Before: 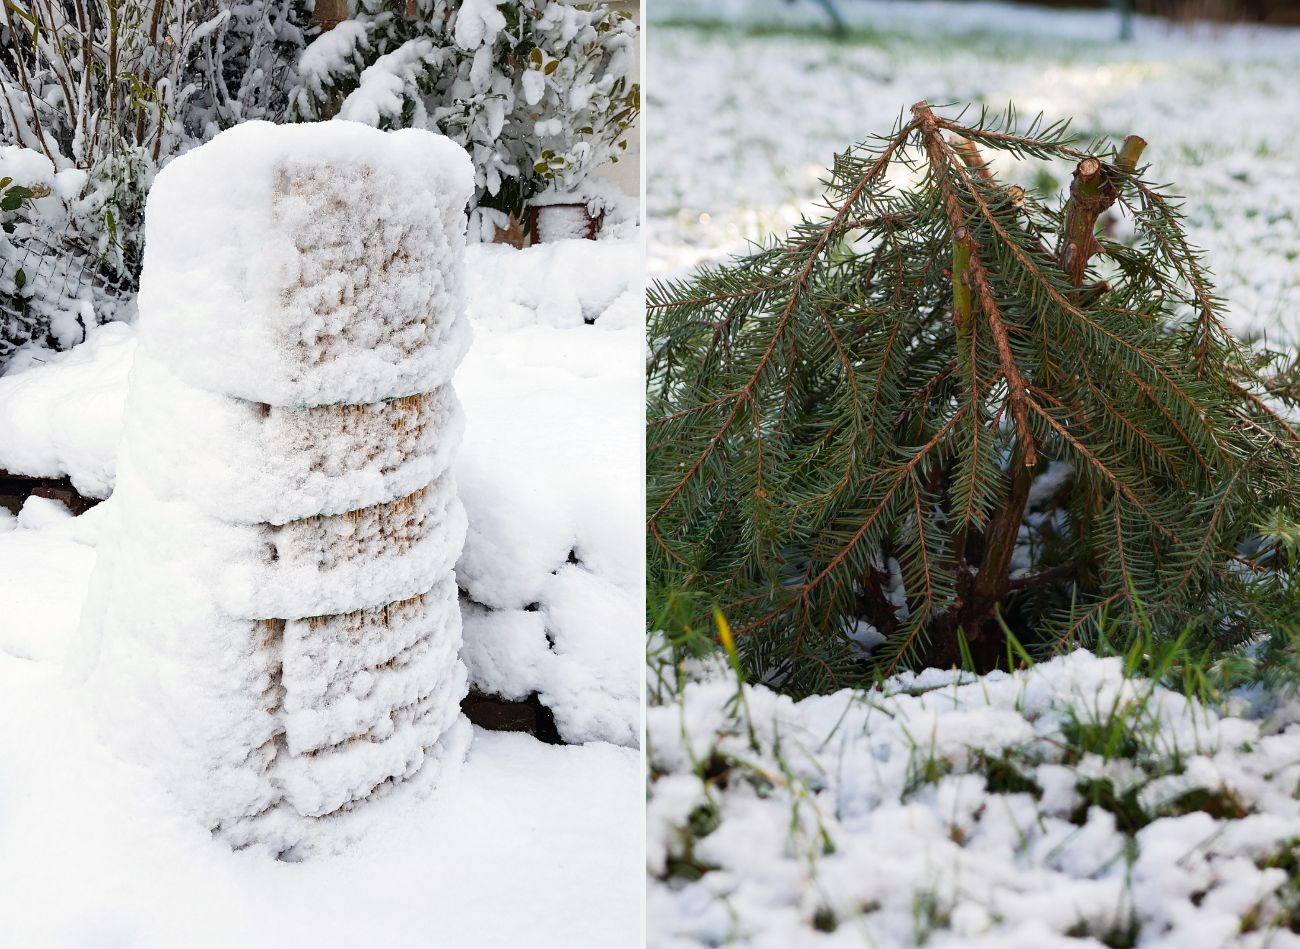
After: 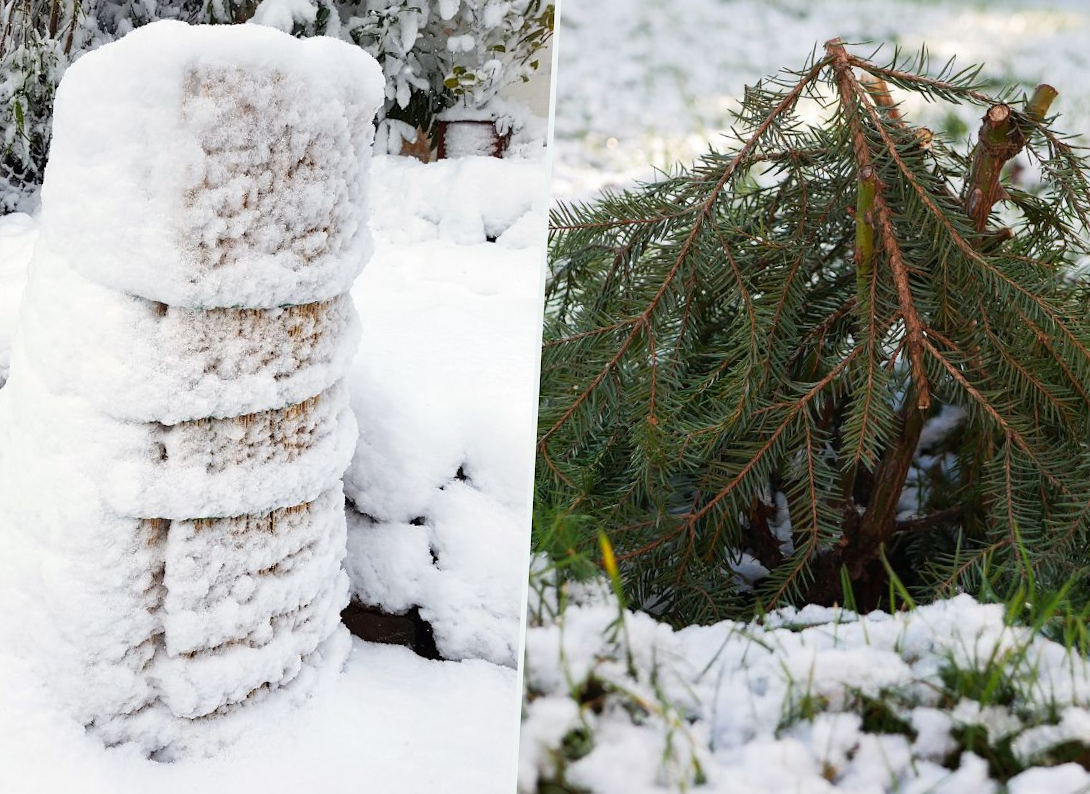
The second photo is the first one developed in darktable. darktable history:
crop and rotate: angle -3.24°, left 5.094%, top 5.217%, right 4.684%, bottom 4.669%
